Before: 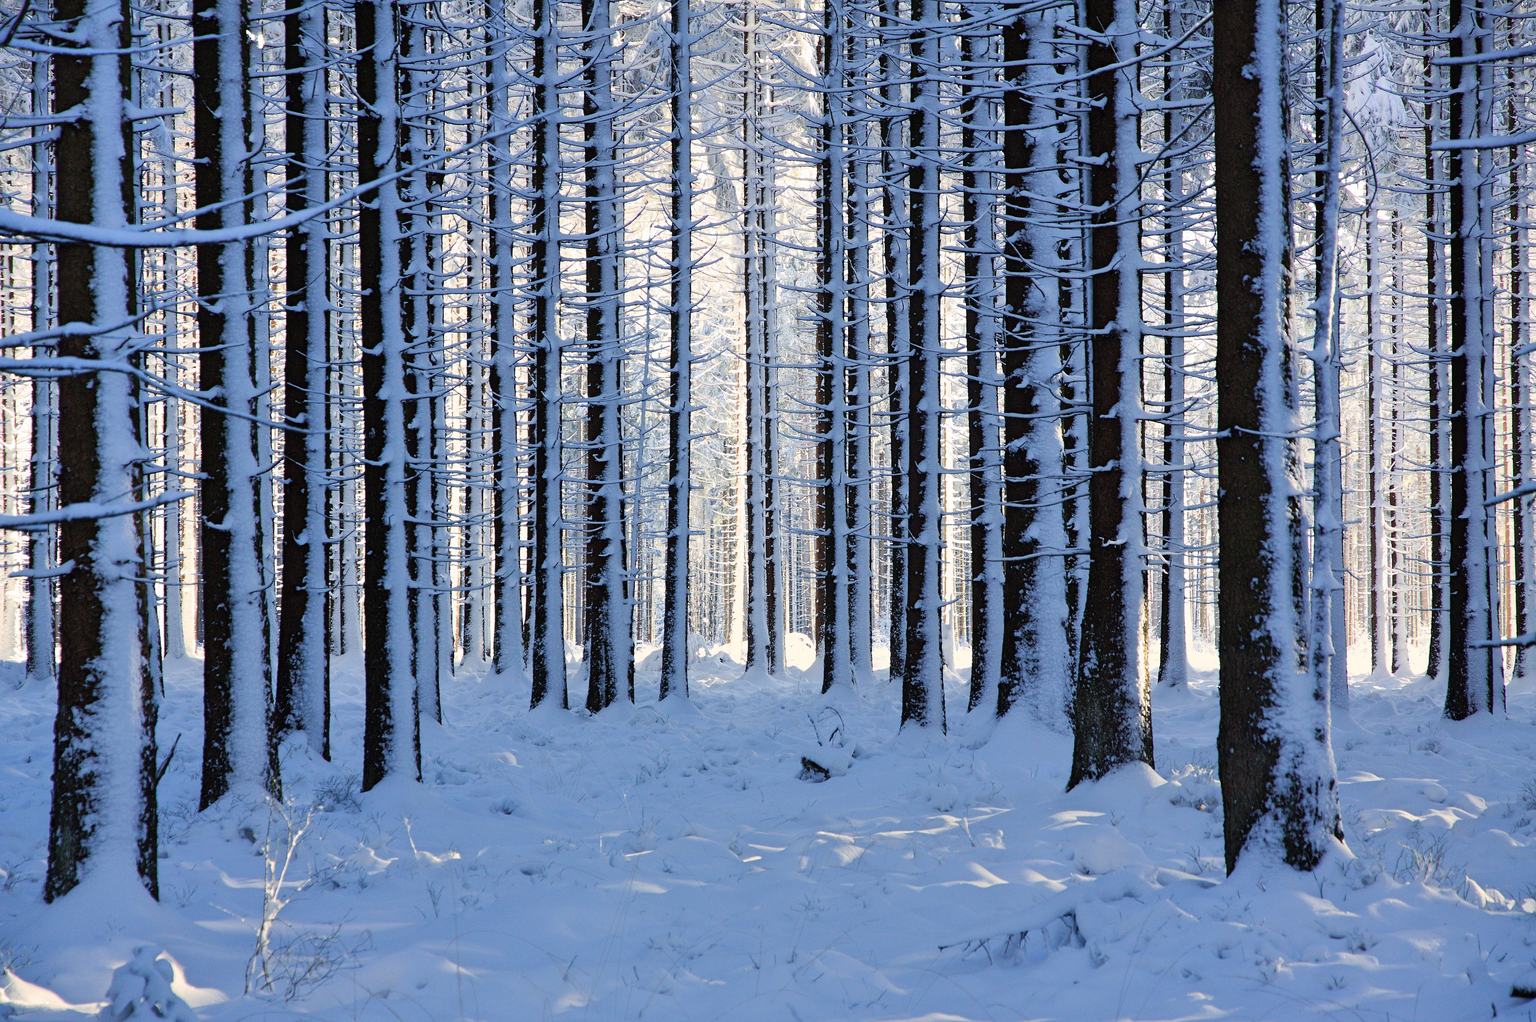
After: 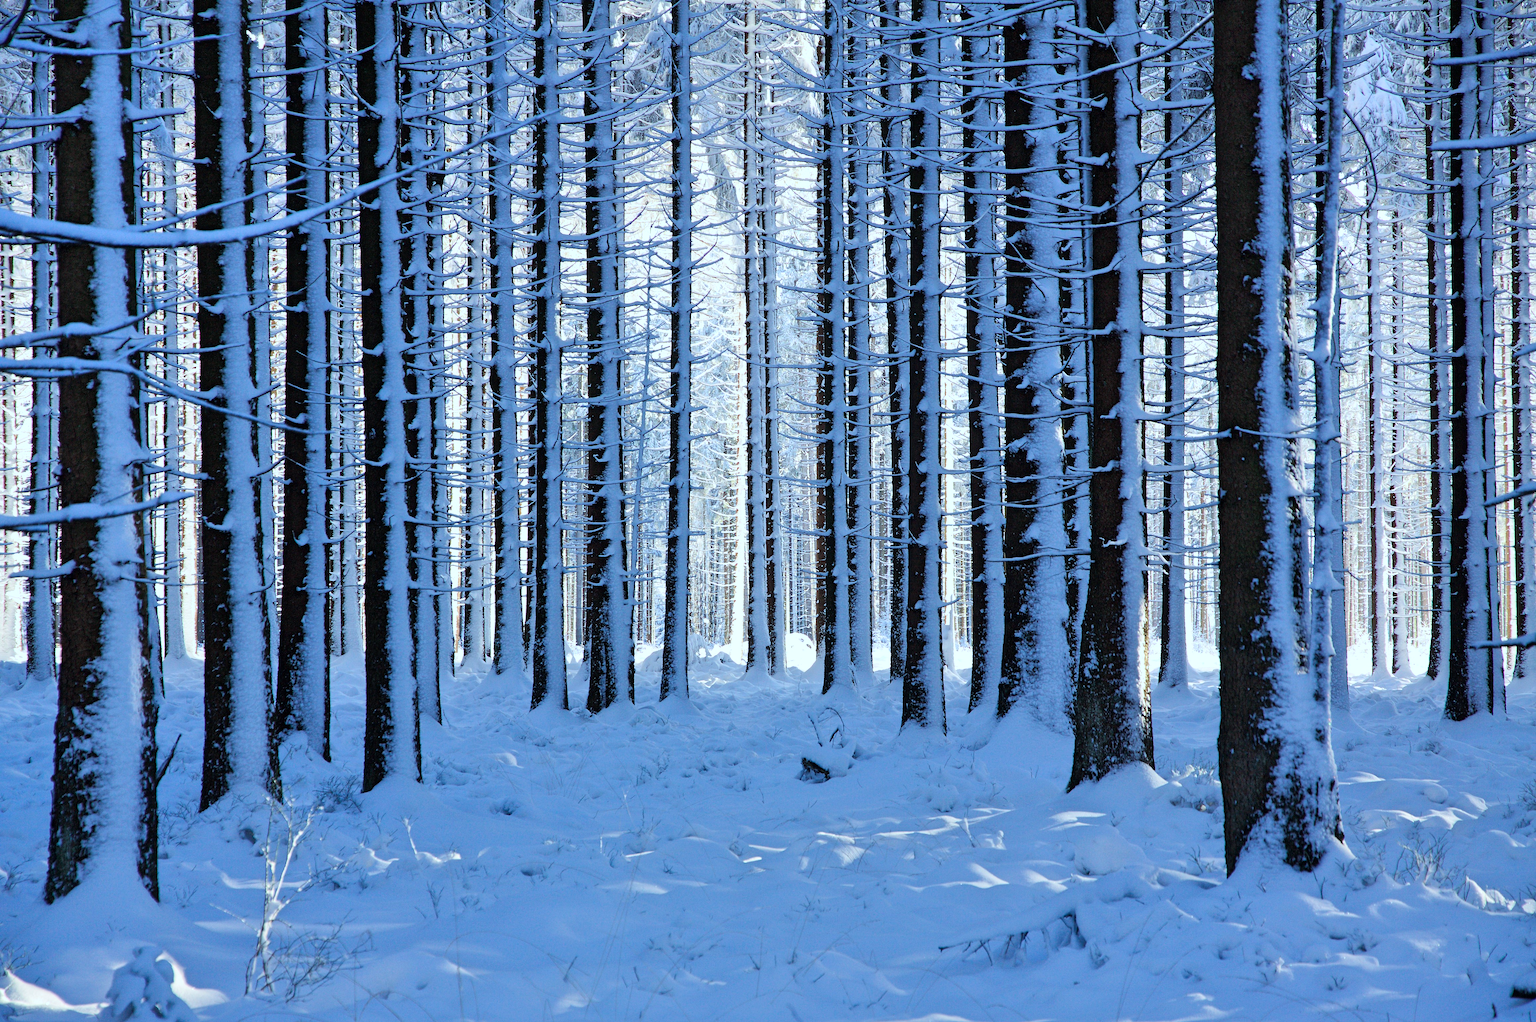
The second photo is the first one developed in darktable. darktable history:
local contrast: mode bilateral grid, contrast 20, coarseness 50, detail 120%, midtone range 0.2
color calibration: illuminant Planckian (black body), x 0.375, y 0.373, temperature 4117 K
